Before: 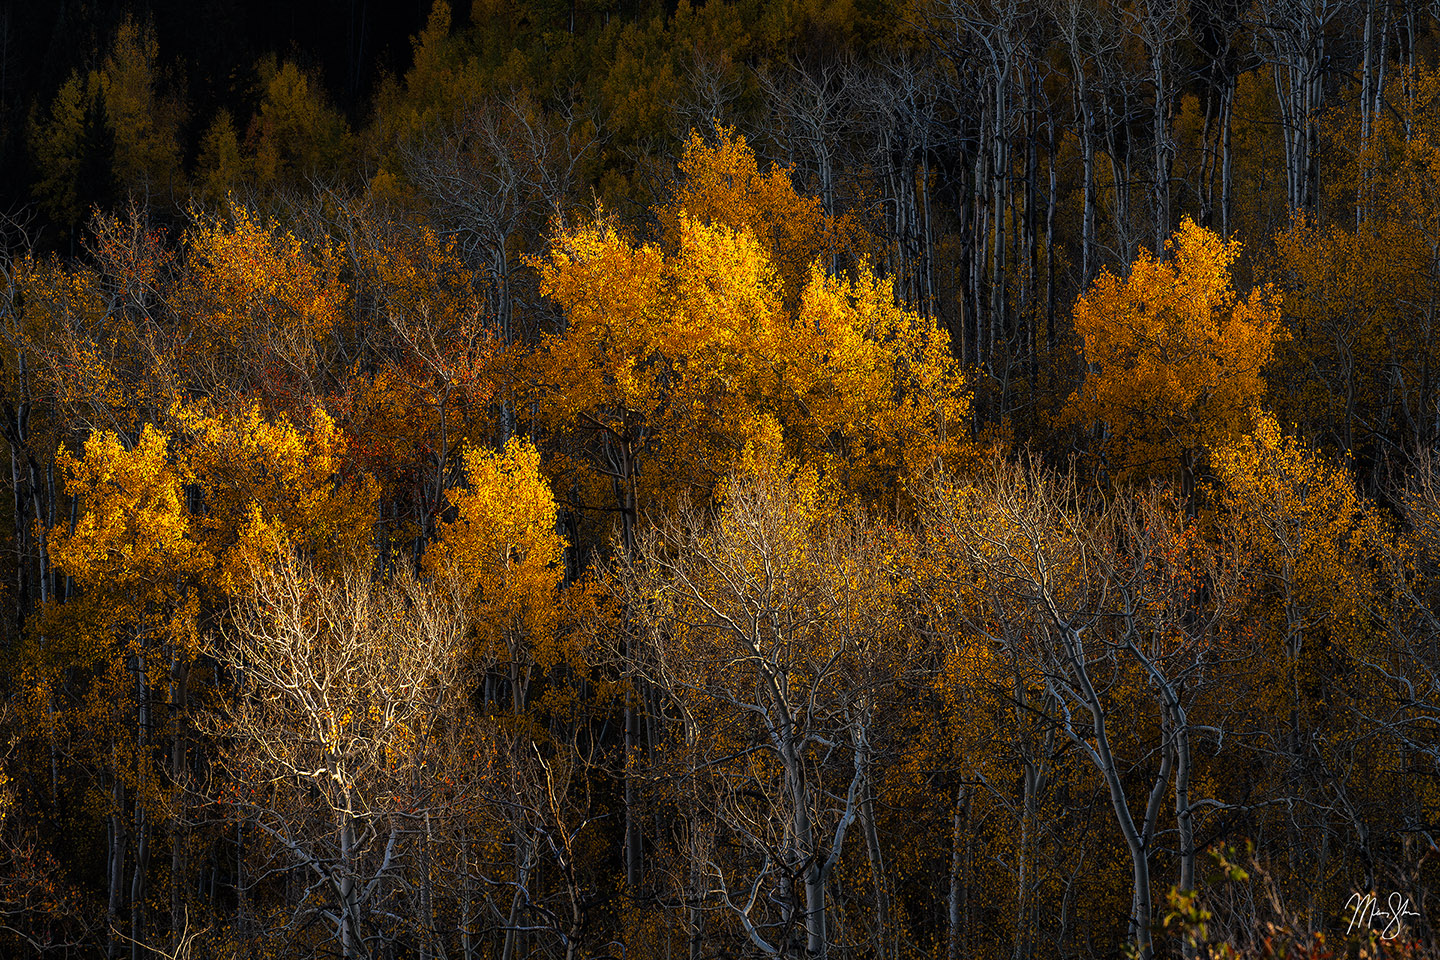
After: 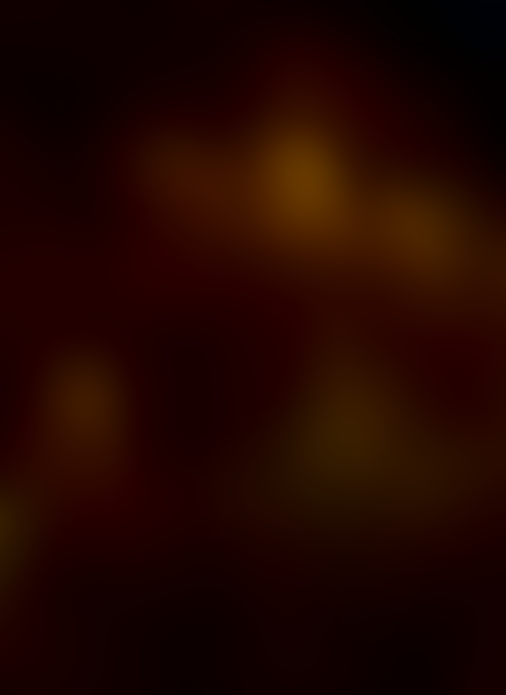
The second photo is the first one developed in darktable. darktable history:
lowpass: radius 31.92, contrast 1.72, brightness -0.98, saturation 0.94
crop and rotate: left 29.476%, top 10.214%, right 35.32%, bottom 17.333%
